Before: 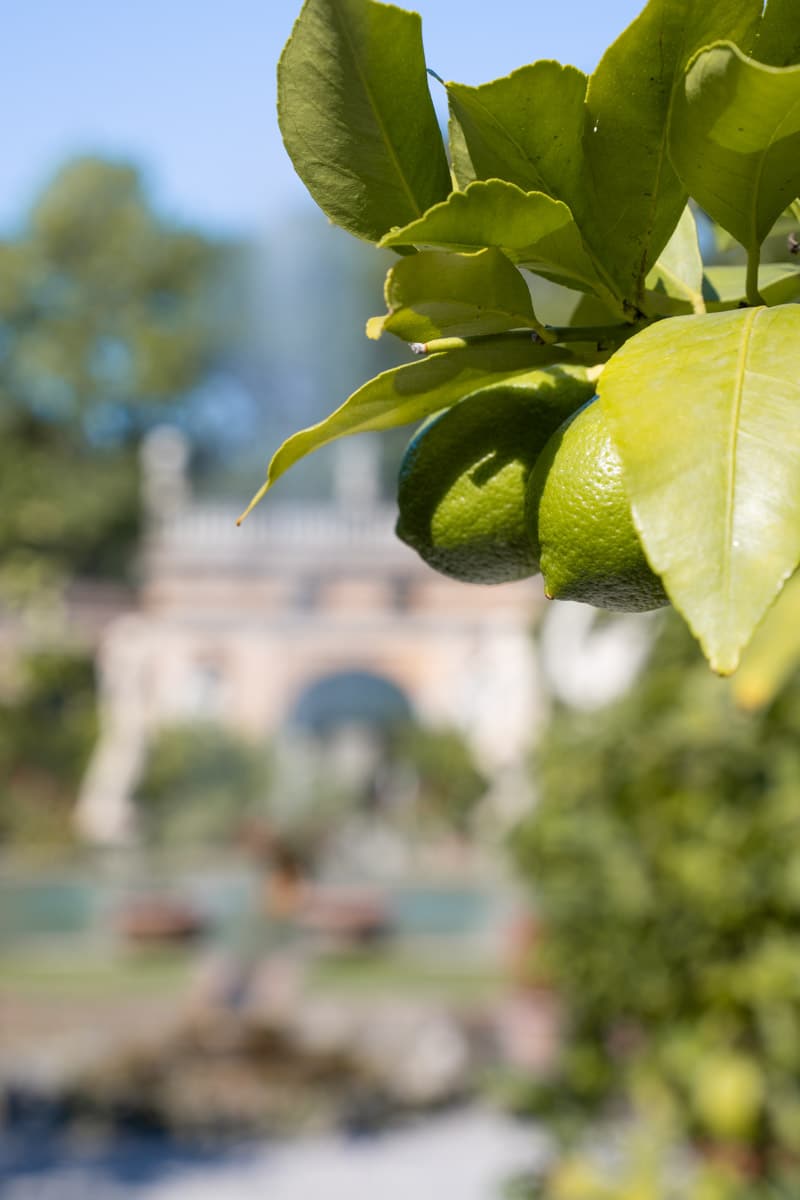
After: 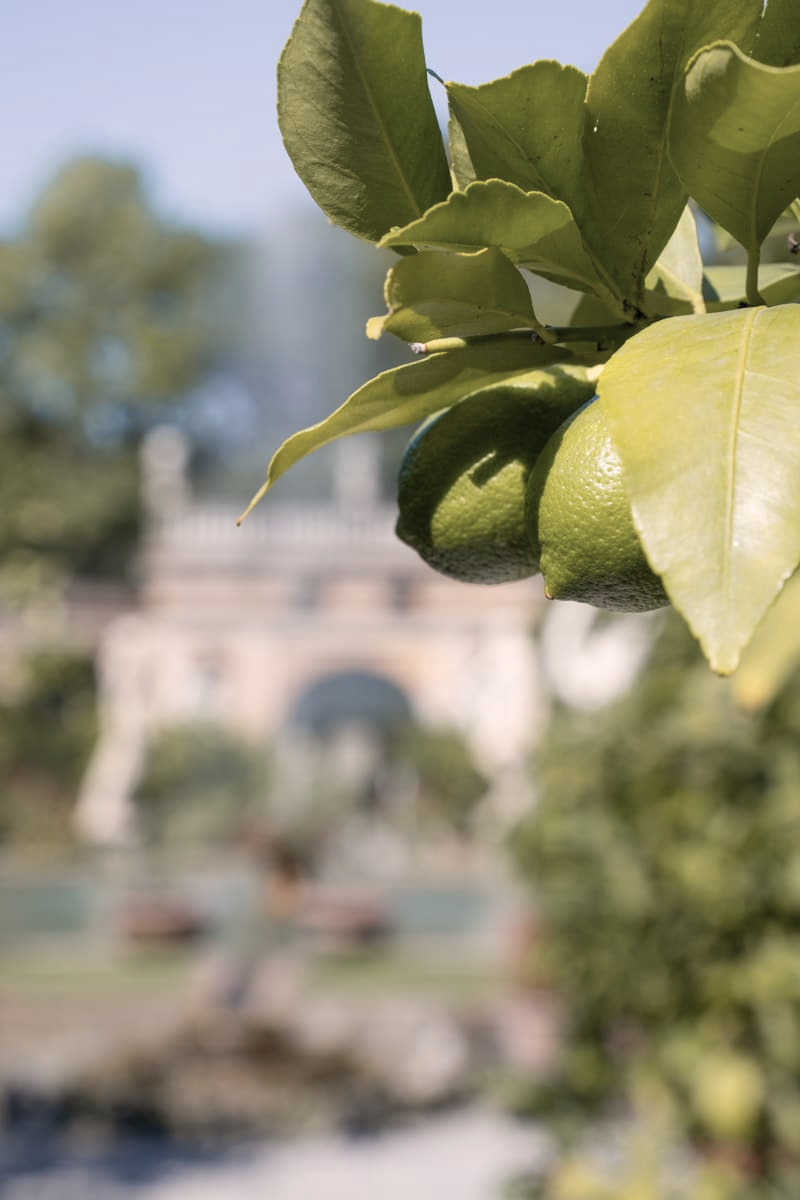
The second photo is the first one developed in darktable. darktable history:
color correction: highlights a* 5.51, highlights b* 5.17, saturation 0.66
